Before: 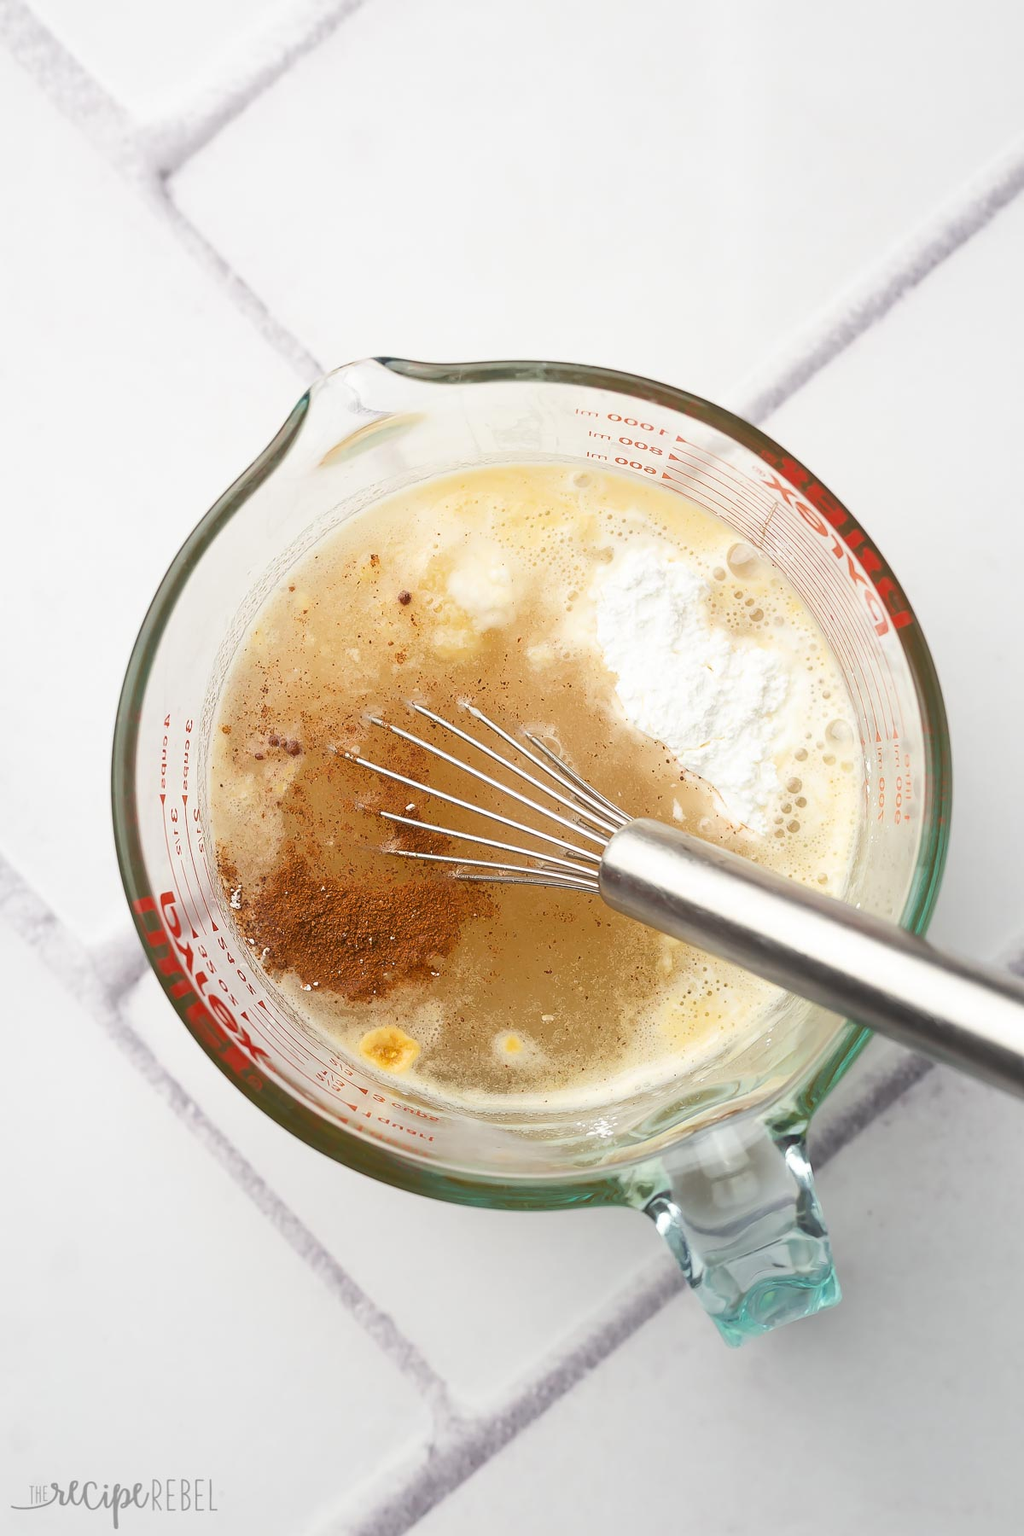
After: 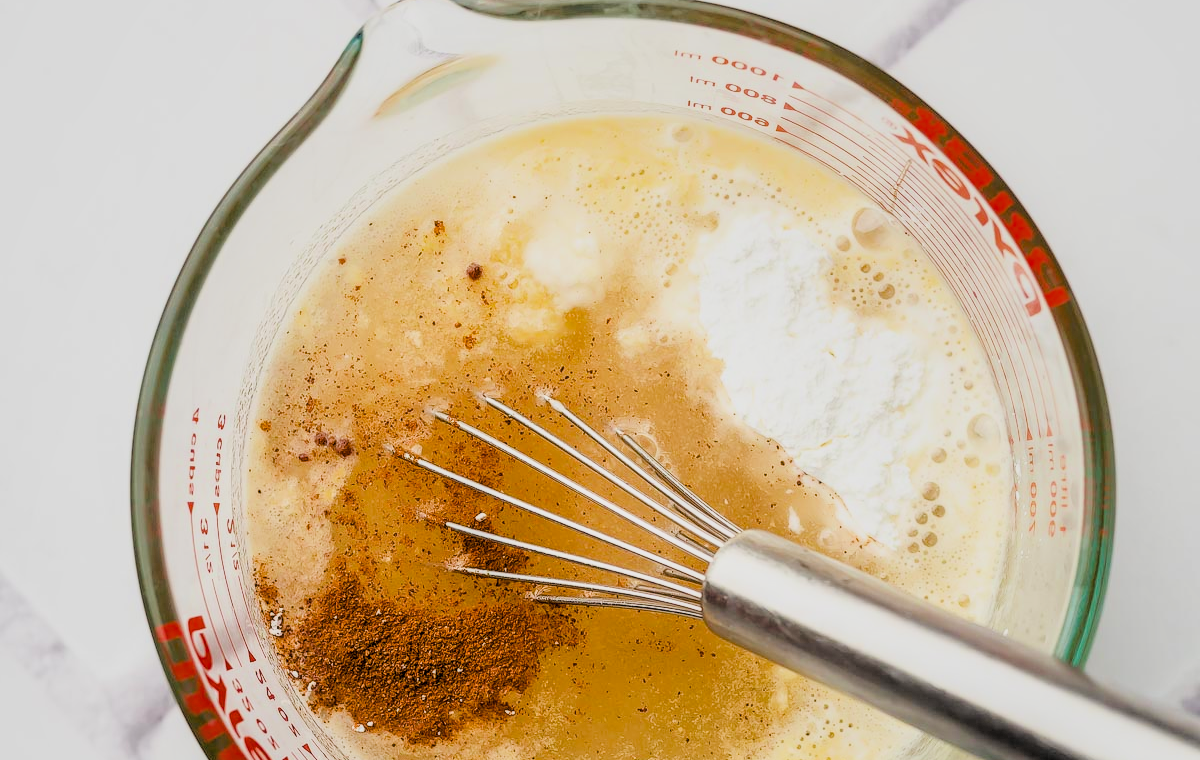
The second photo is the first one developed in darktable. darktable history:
crop and rotate: top 23.861%, bottom 33.914%
filmic rgb: black relative exposure -2.81 EV, white relative exposure 4.56 EV, threshold 5.95 EV, hardness 1.73, contrast 1.246, iterations of high-quality reconstruction 0, enable highlight reconstruction true
color balance rgb: linear chroma grading › global chroma 15.518%, perceptual saturation grading › global saturation 20%, perceptual saturation grading › highlights -25.502%, perceptual saturation grading › shadows 24.088%, perceptual brilliance grading › global brilliance 1.839%, perceptual brilliance grading › highlights -3.728%
local contrast: on, module defaults
tone equalizer: -8 EV -0.403 EV, -7 EV -0.383 EV, -6 EV -0.367 EV, -5 EV -0.257 EV, -3 EV 0.205 EV, -2 EV 0.323 EV, -1 EV 0.409 EV, +0 EV 0.419 EV
shadows and highlights: on, module defaults
tone curve: curves: ch0 [(0, 0) (0.059, 0.027) (0.178, 0.105) (0.292, 0.233) (0.485, 0.472) (0.837, 0.887) (1, 0.983)]; ch1 [(0, 0) (0.23, 0.166) (0.34, 0.298) (0.371, 0.334) (0.435, 0.413) (0.477, 0.469) (0.499, 0.498) (0.534, 0.551) (0.56, 0.585) (0.754, 0.801) (1, 1)]; ch2 [(0, 0) (0.431, 0.414) (0.498, 0.503) (0.524, 0.531) (0.568, 0.567) (0.6, 0.597) (0.65, 0.651) (0.752, 0.764) (1, 1)], color space Lab, linked channels, preserve colors none
